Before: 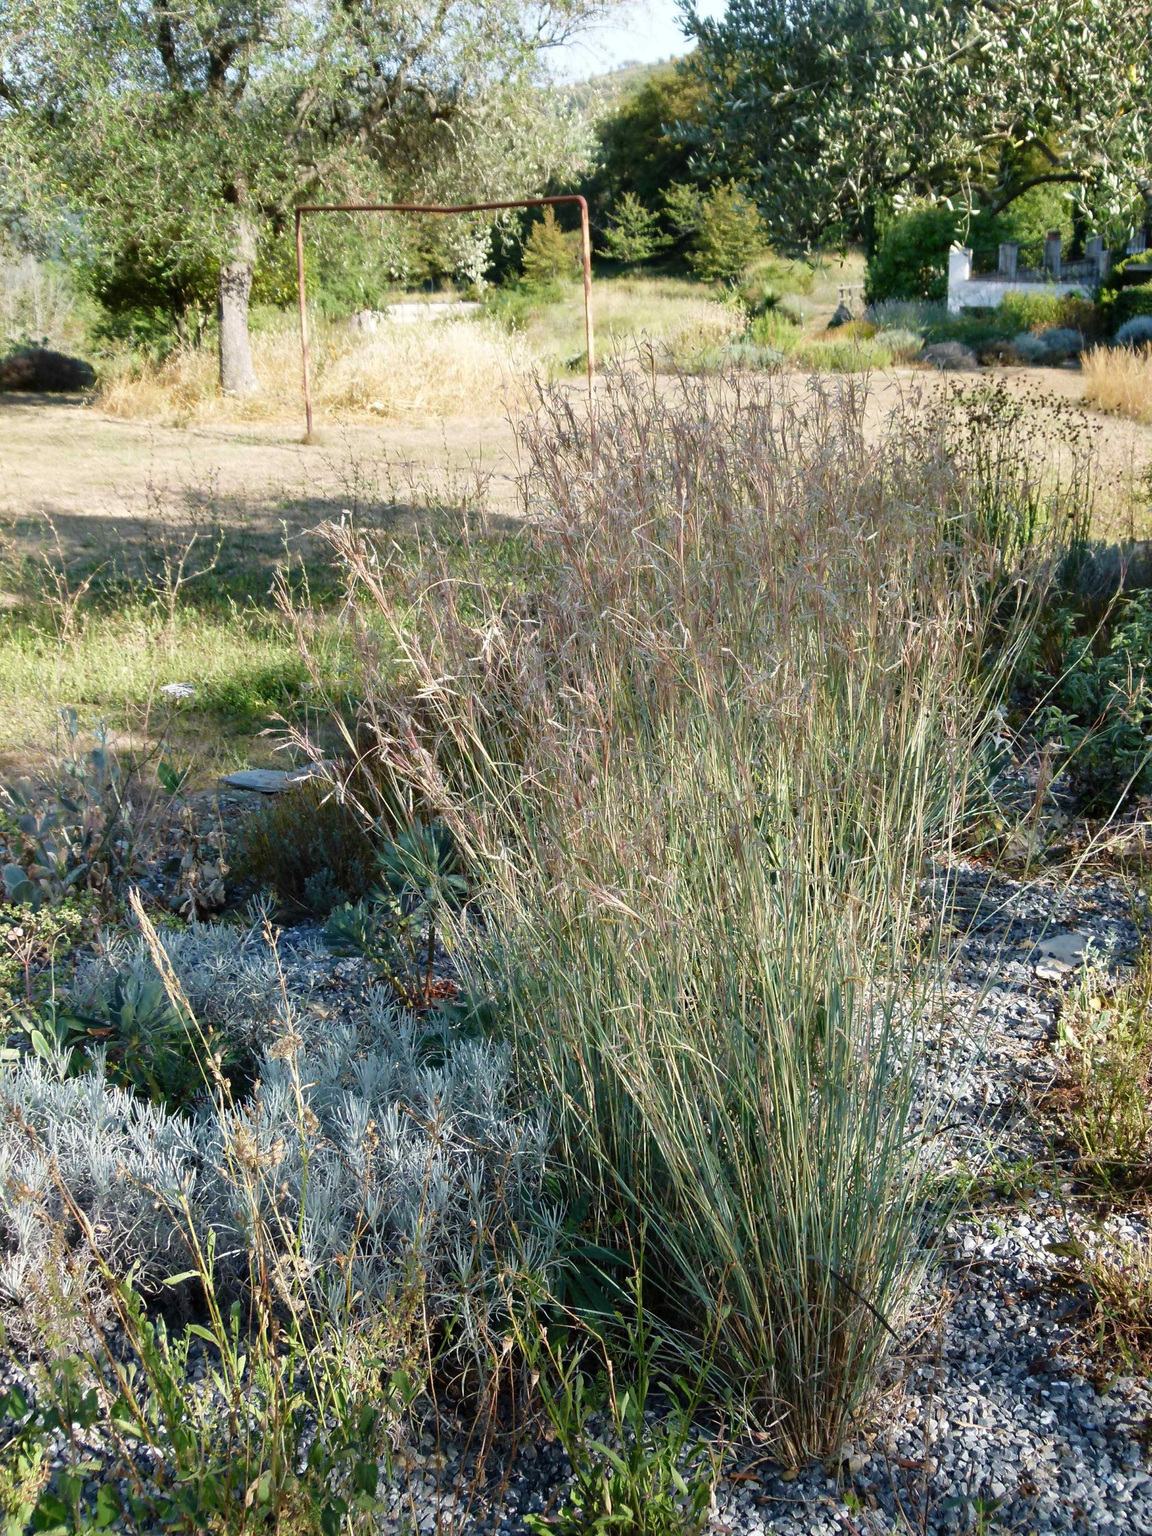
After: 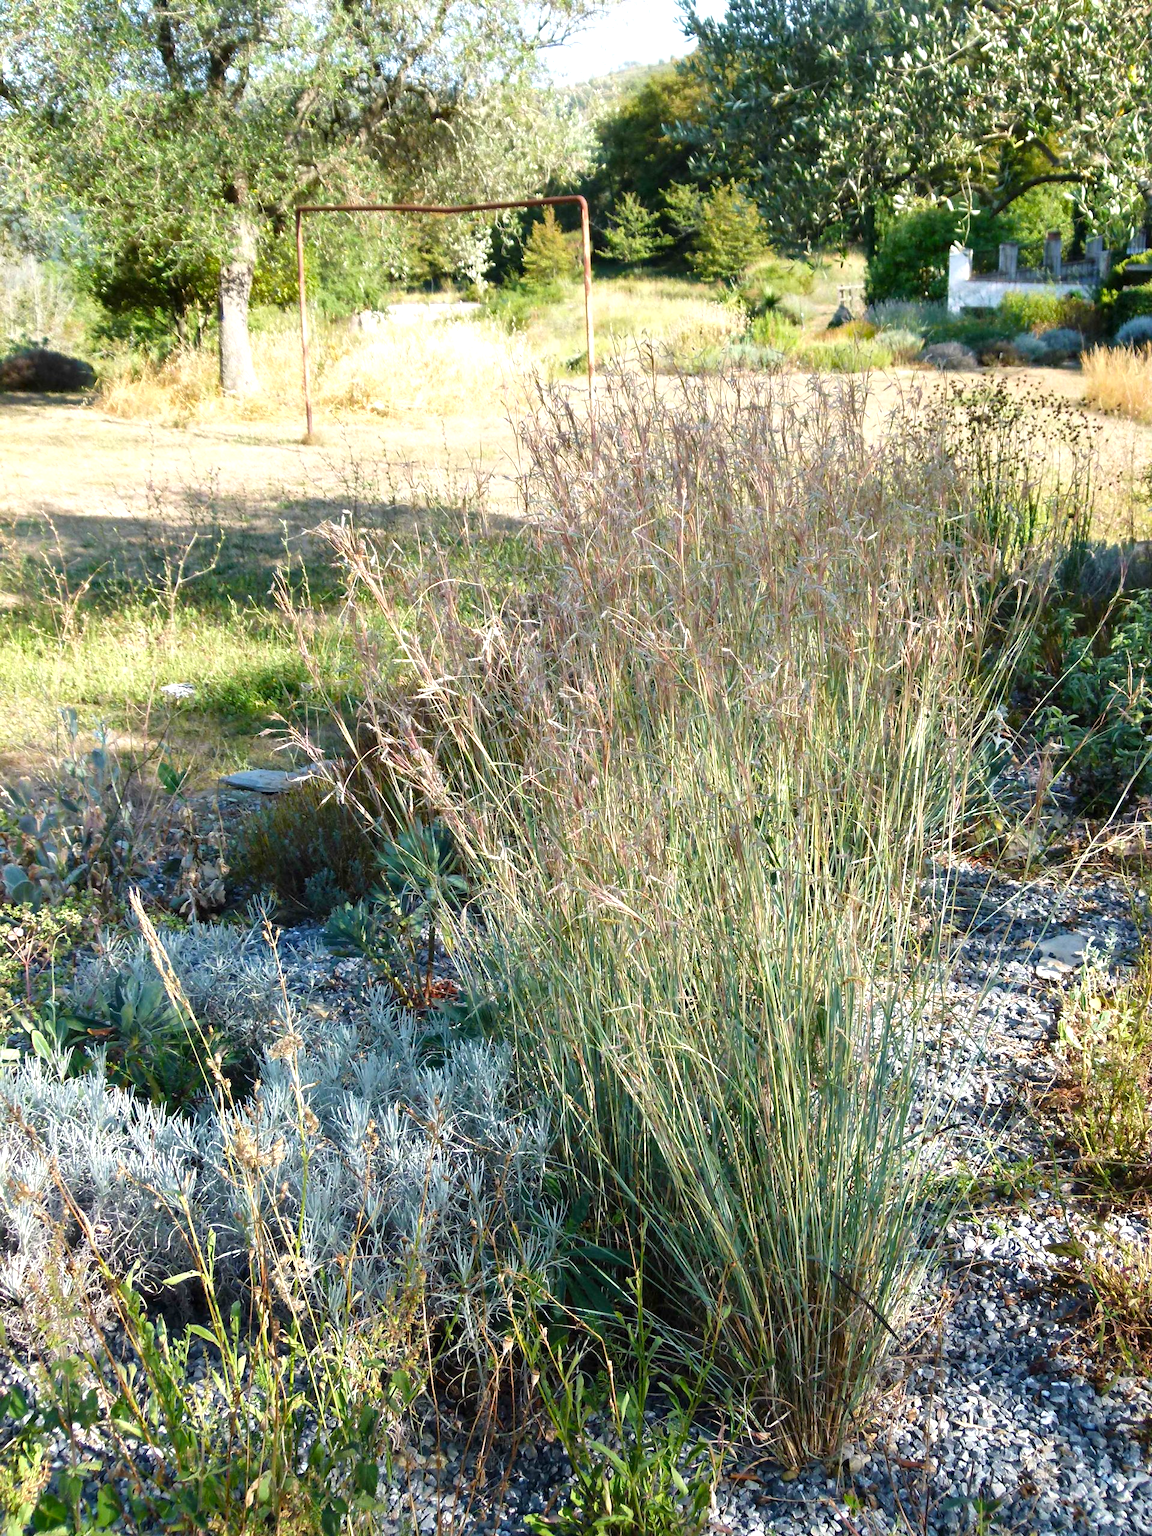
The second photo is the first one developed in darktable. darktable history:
exposure: black level correction 0, exposure 0.5 EV, compensate exposure bias true, compensate highlight preservation false
color balance rgb: perceptual saturation grading › global saturation 10%, global vibrance 10%
